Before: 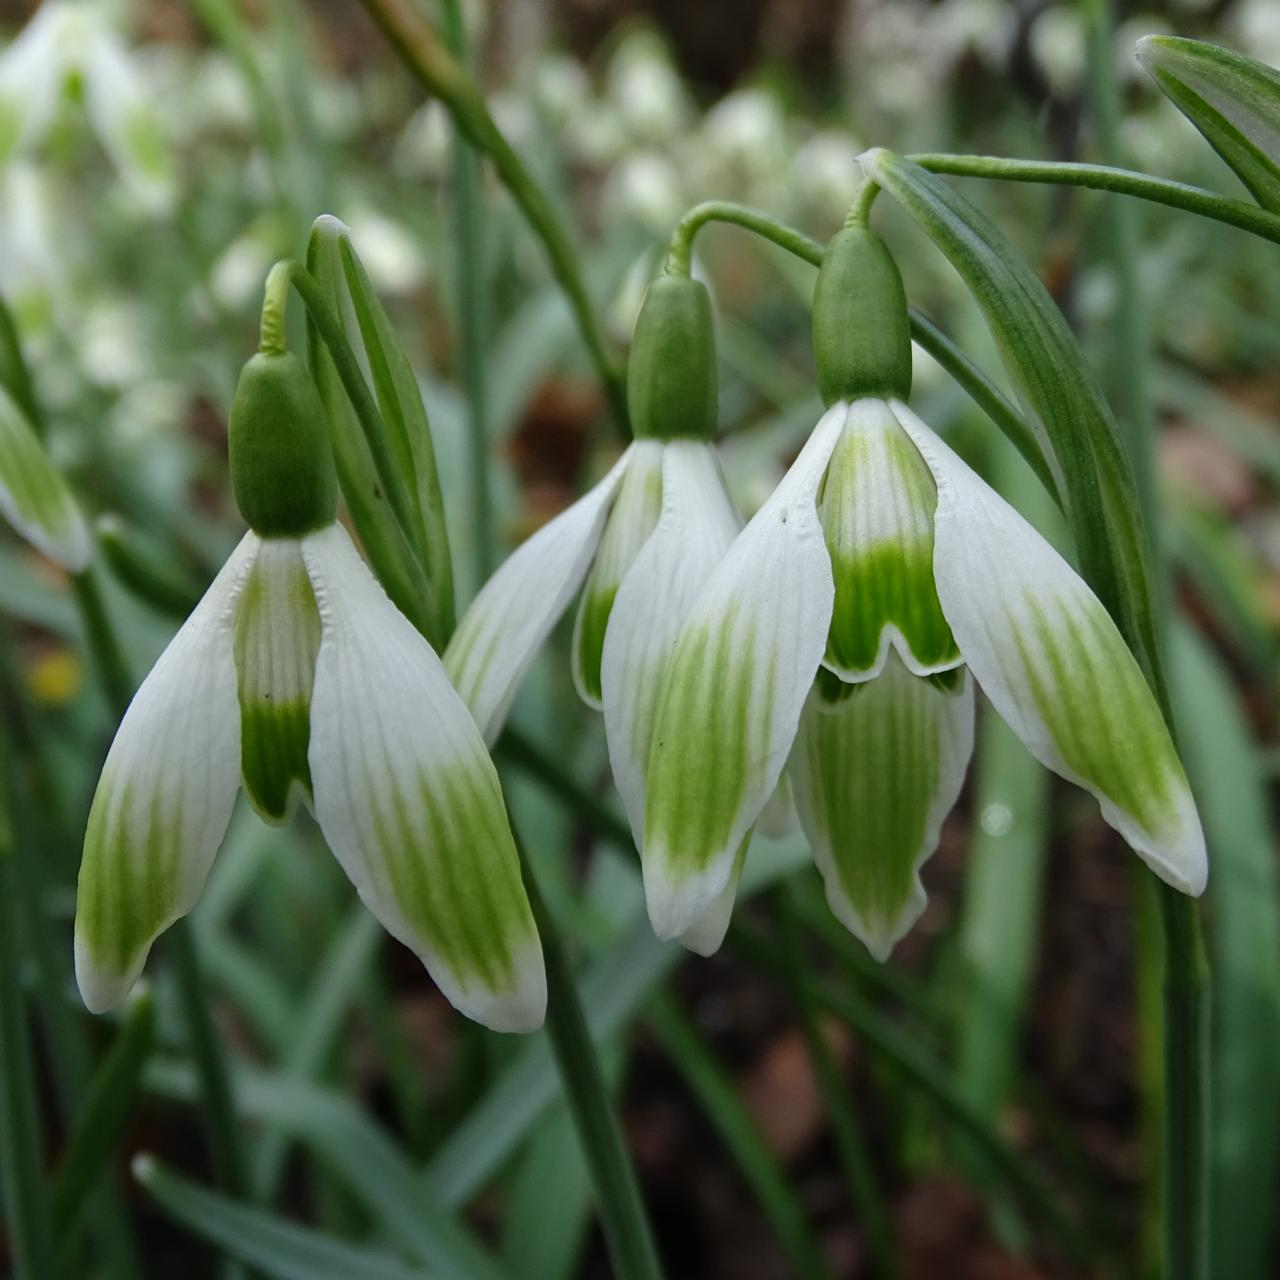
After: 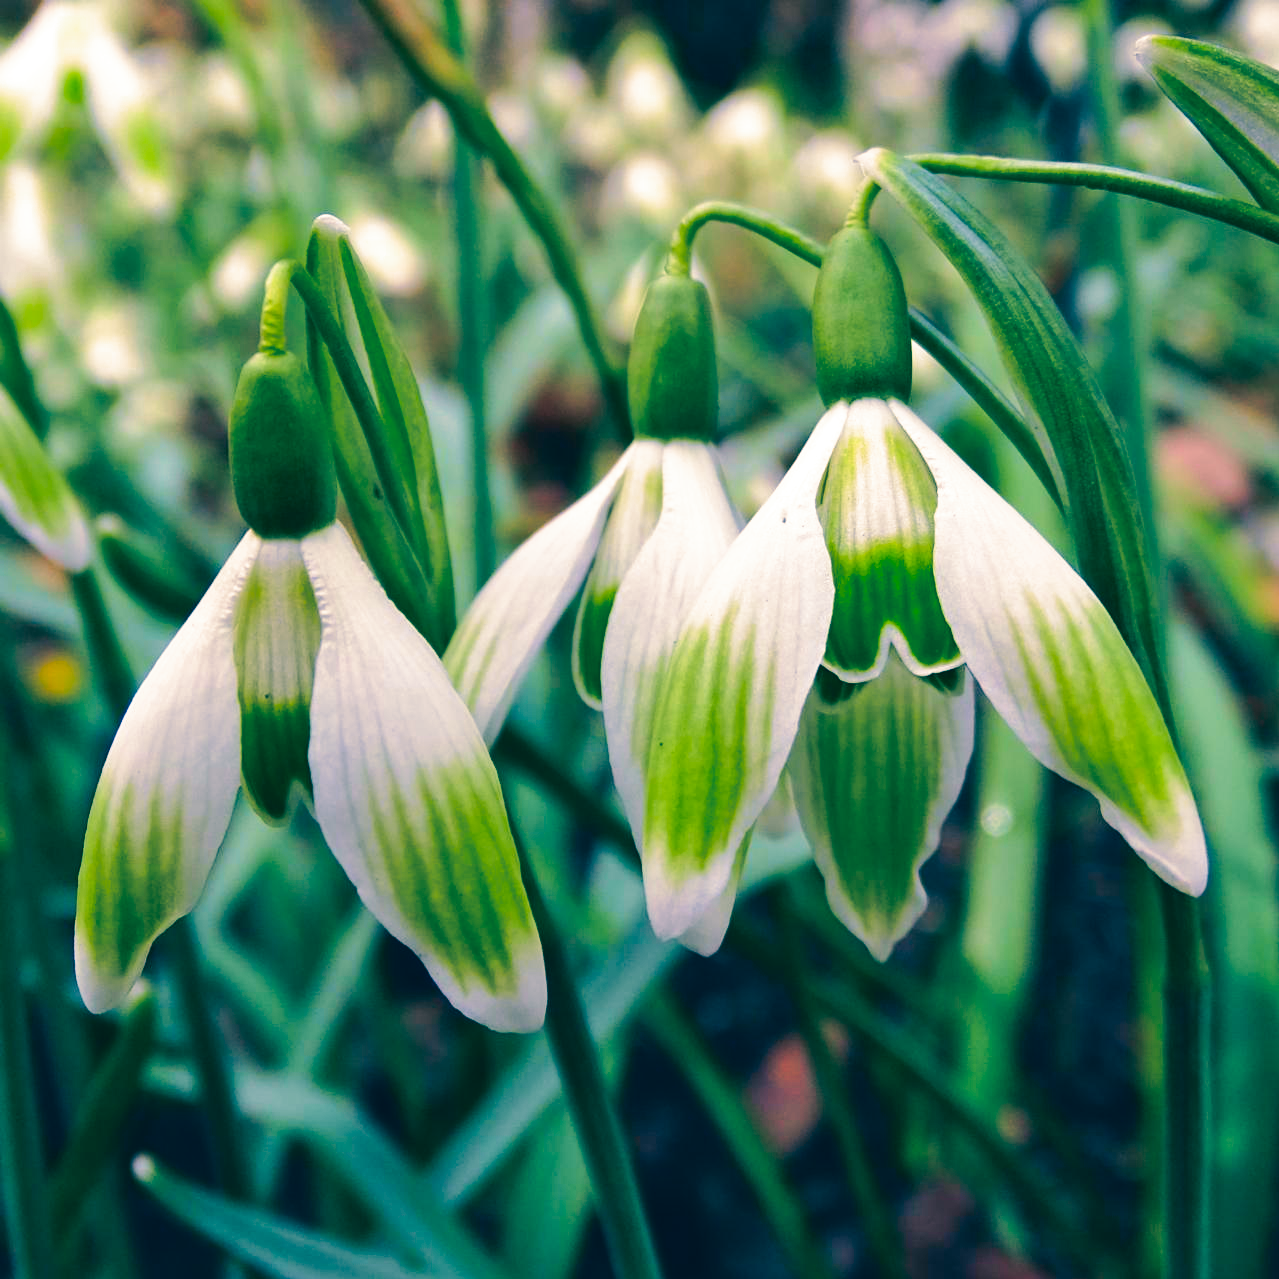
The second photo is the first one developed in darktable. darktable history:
tone curve: curves: ch0 [(0, 0.01) (0.037, 0.032) (0.131, 0.108) (0.275, 0.256) (0.483, 0.512) (0.61, 0.665) (0.696, 0.742) (0.792, 0.819) (0.911, 0.925) (0.997, 0.995)]; ch1 [(0, 0) (0.308, 0.29) (0.425, 0.411) (0.492, 0.488) (0.507, 0.503) (0.53, 0.532) (0.573, 0.586) (0.683, 0.702) (0.746, 0.77) (1, 1)]; ch2 [(0, 0) (0.246, 0.233) (0.36, 0.352) (0.415, 0.415) (0.485, 0.487) (0.502, 0.504) (0.525, 0.518) (0.539, 0.539) (0.587, 0.594) (0.636, 0.652) (0.711, 0.729) (0.845, 0.855) (0.998, 0.977)], color space Lab, independent channels, preserve colors none
velvia: strength 15%
shadows and highlights: shadows 43.71, white point adjustment -1.46, soften with gaussian
color correction: highlights a* 17.03, highlights b* 0.205, shadows a* -15.38, shadows b* -14.56, saturation 1.5
exposure: exposure 0.559 EV, compensate highlight preservation false
split-toning: shadows › hue 216°, shadows › saturation 1, highlights › hue 57.6°, balance -33.4
